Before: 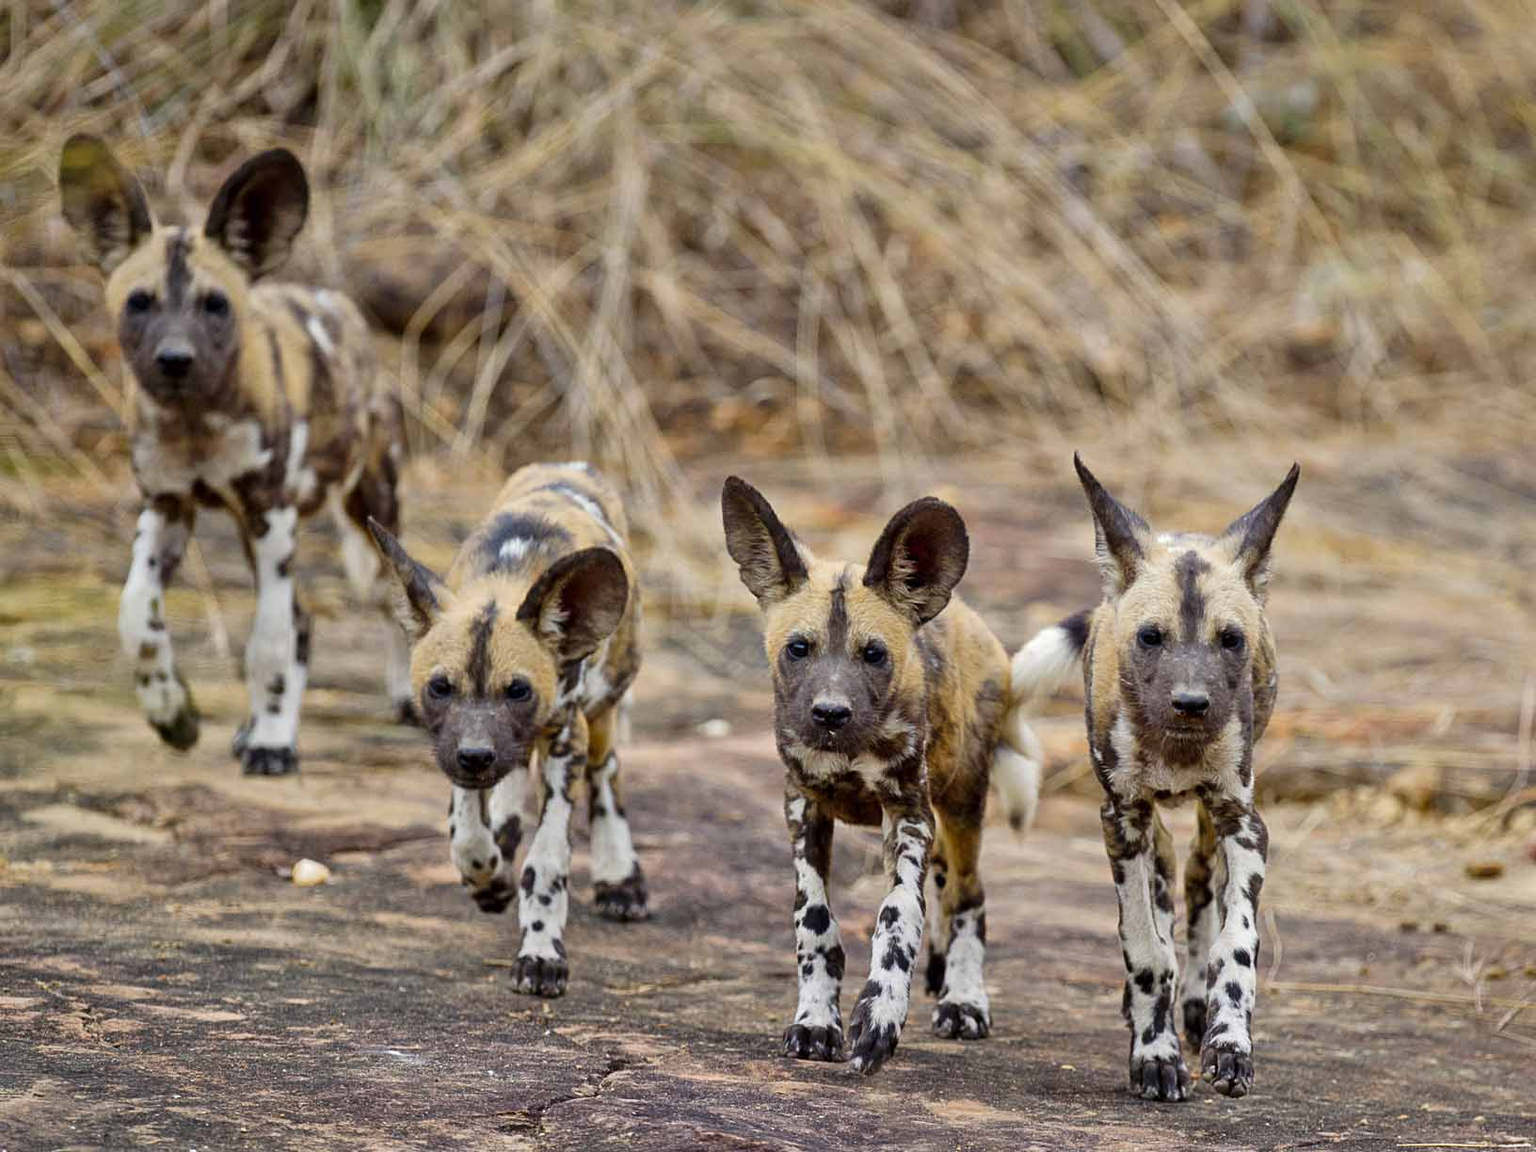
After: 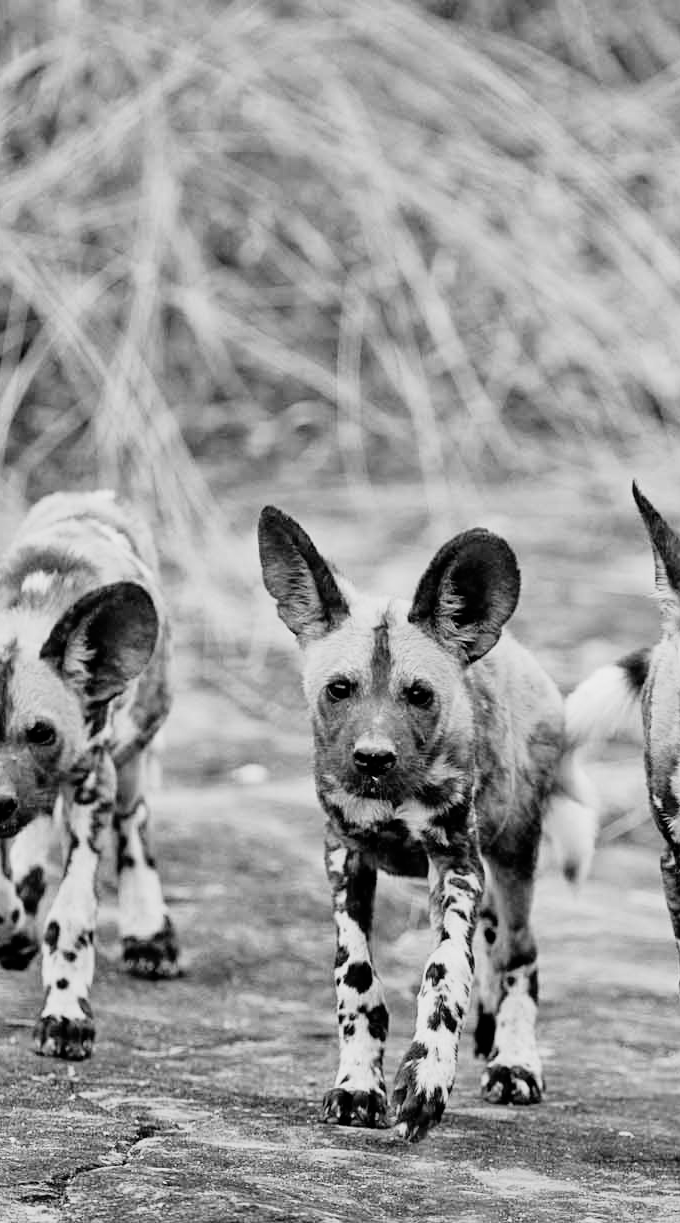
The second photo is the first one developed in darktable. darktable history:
vibrance: on, module defaults
exposure: exposure 0.6 EV, compensate highlight preservation false
filmic rgb: black relative exposure -11.88 EV, white relative exposure 5.43 EV, threshold 3 EV, hardness 4.49, latitude 50%, contrast 1.14, color science v5 (2021), contrast in shadows safe, contrast in highlights safe, enable highlight reconstruction true
monochrome: a 32, b 64, size 2.3
crop: left 31.229%, right 27.105%
color calibration: output colorfulness [0, 0.315, 0, 0], x 0.341, y 0.355, temperature 5166 K
white balance: red 1.029, blue 0.92
